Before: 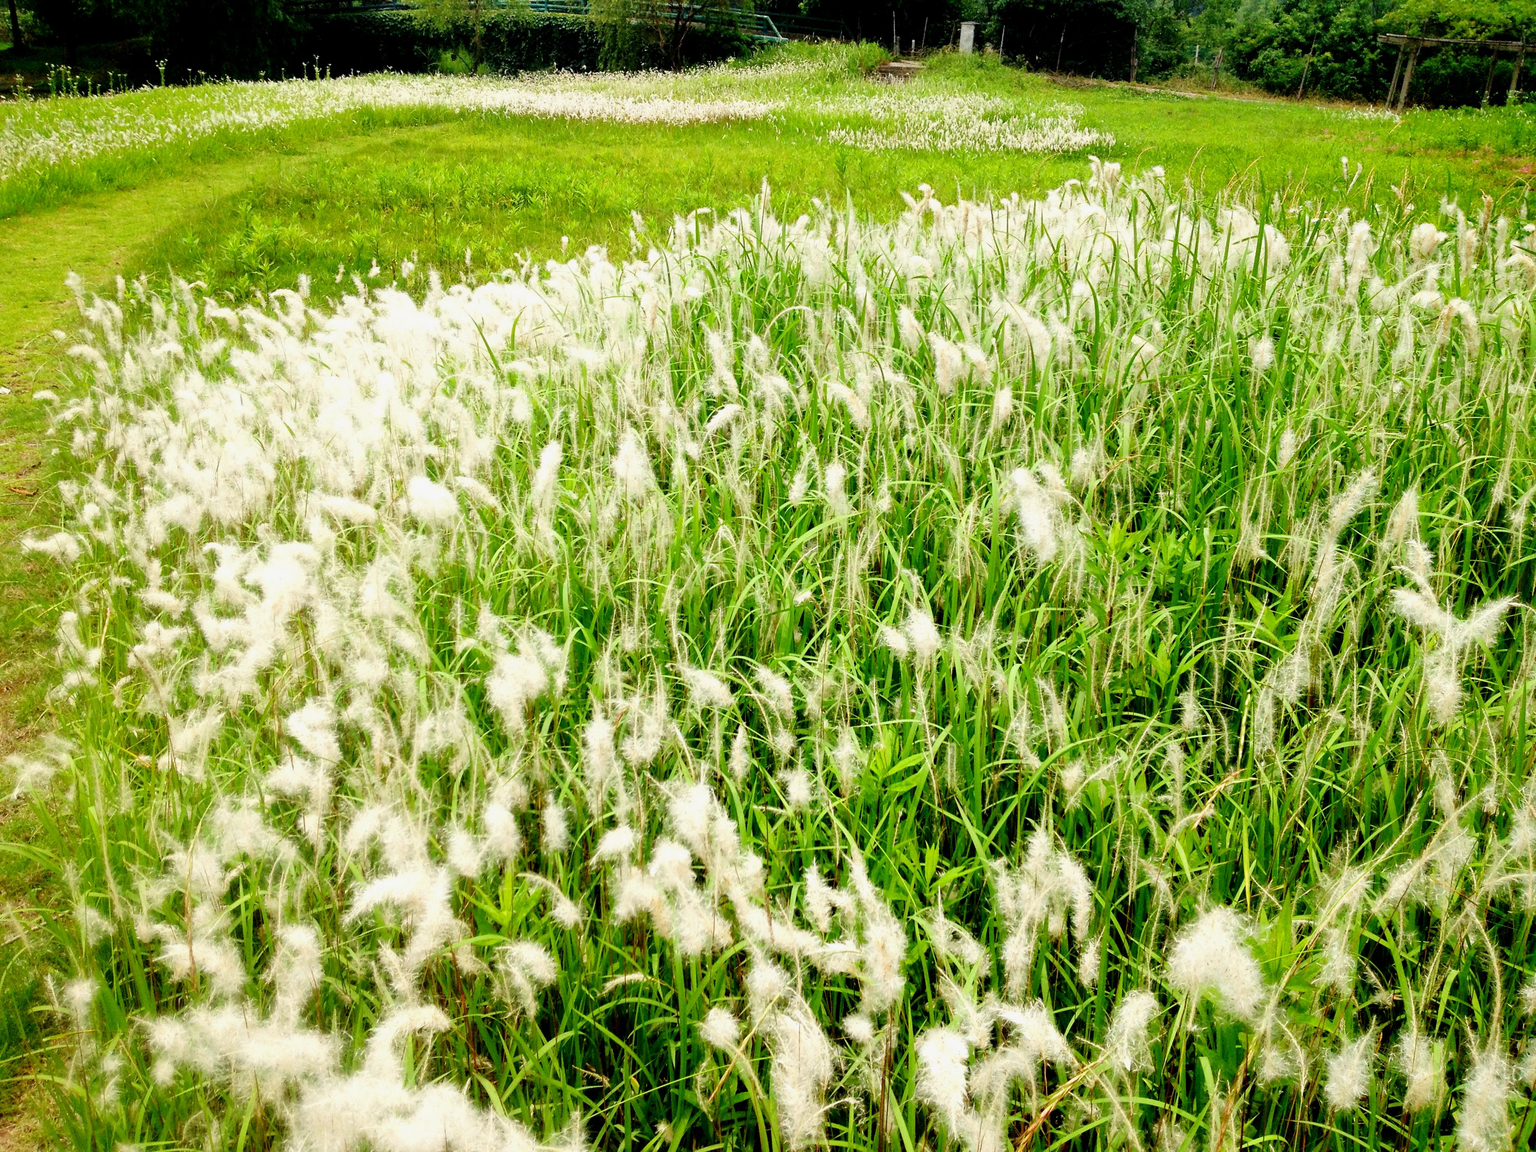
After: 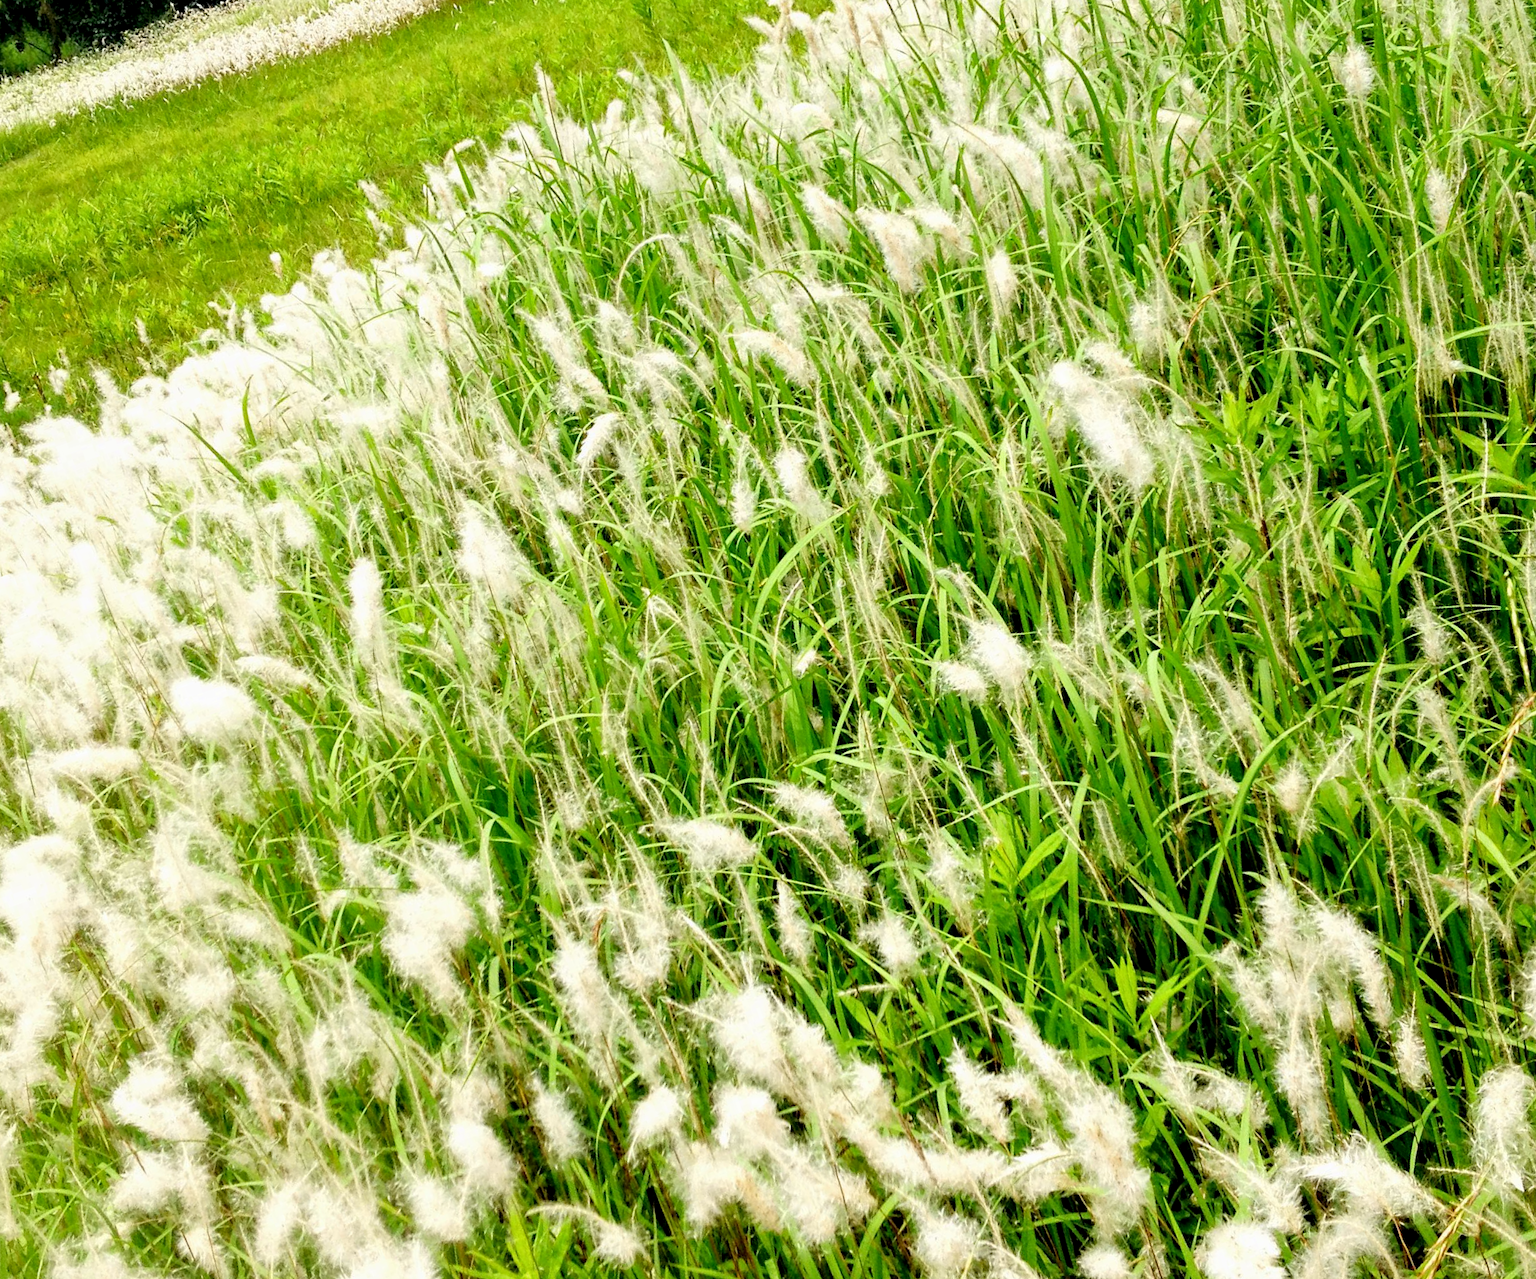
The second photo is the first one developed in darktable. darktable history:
crop and rotate: angle 19.02°, left 6.996%, right 4.024%, bottom 1.146%
levels: mode automatic, levels [0, 0.499, 1]
local contrast: highlights 100%, shadows 102%, detail 120%, midtone range 0.2
exposure: black level correction 0.001, exposure 0.015 EV, compensate highlight preservation false
